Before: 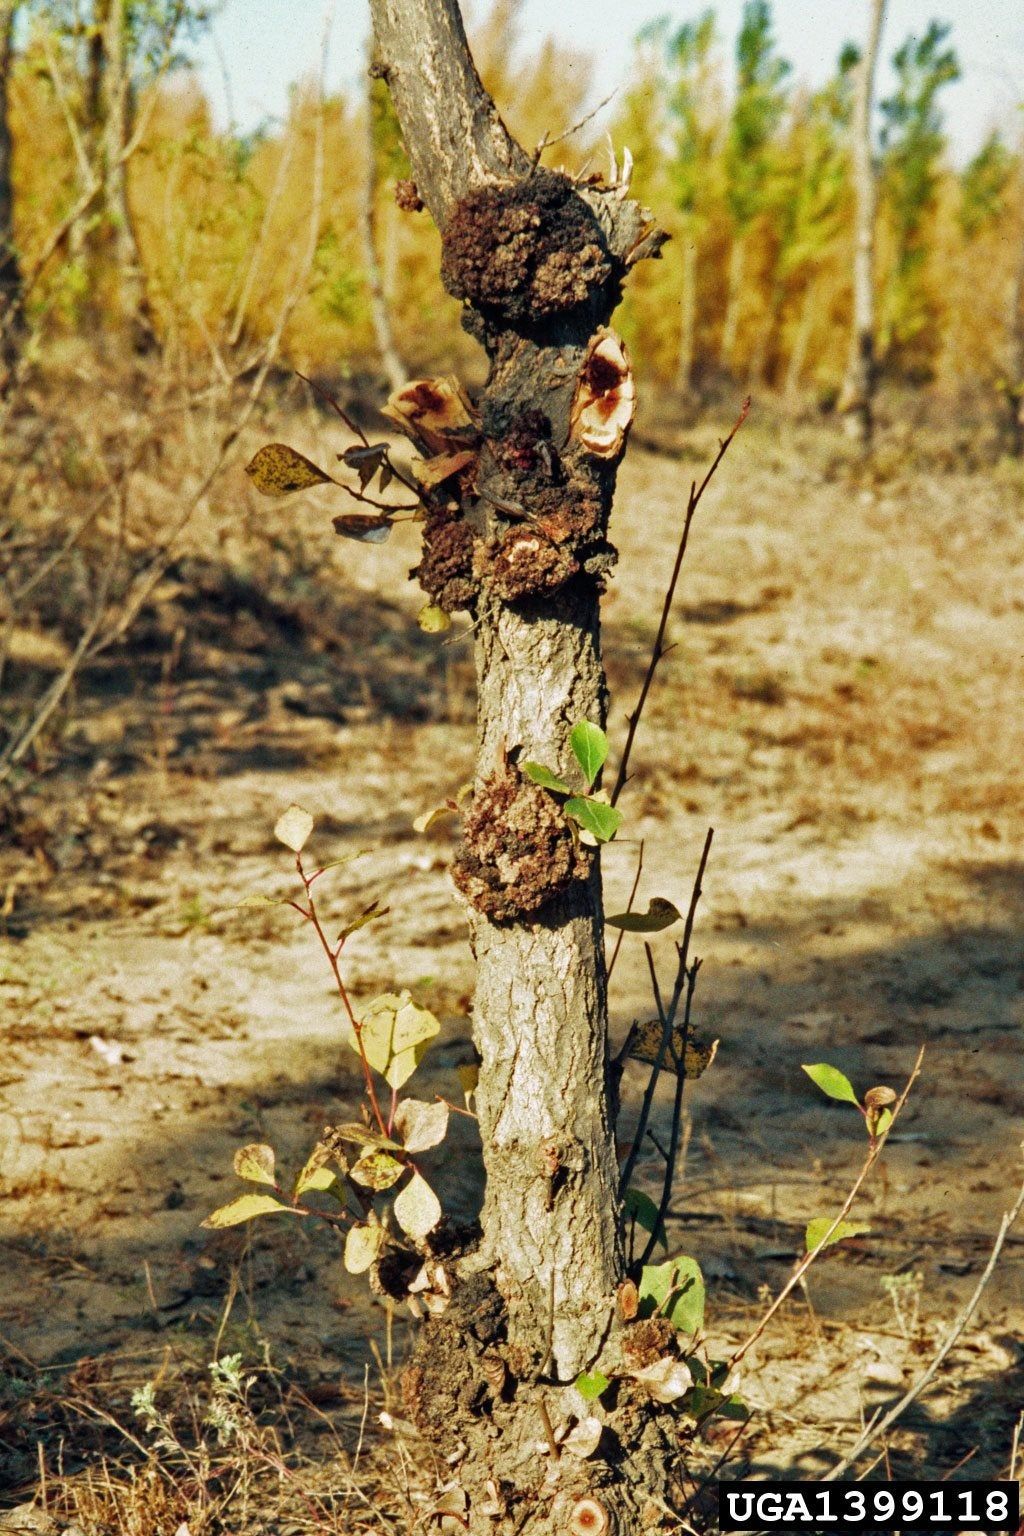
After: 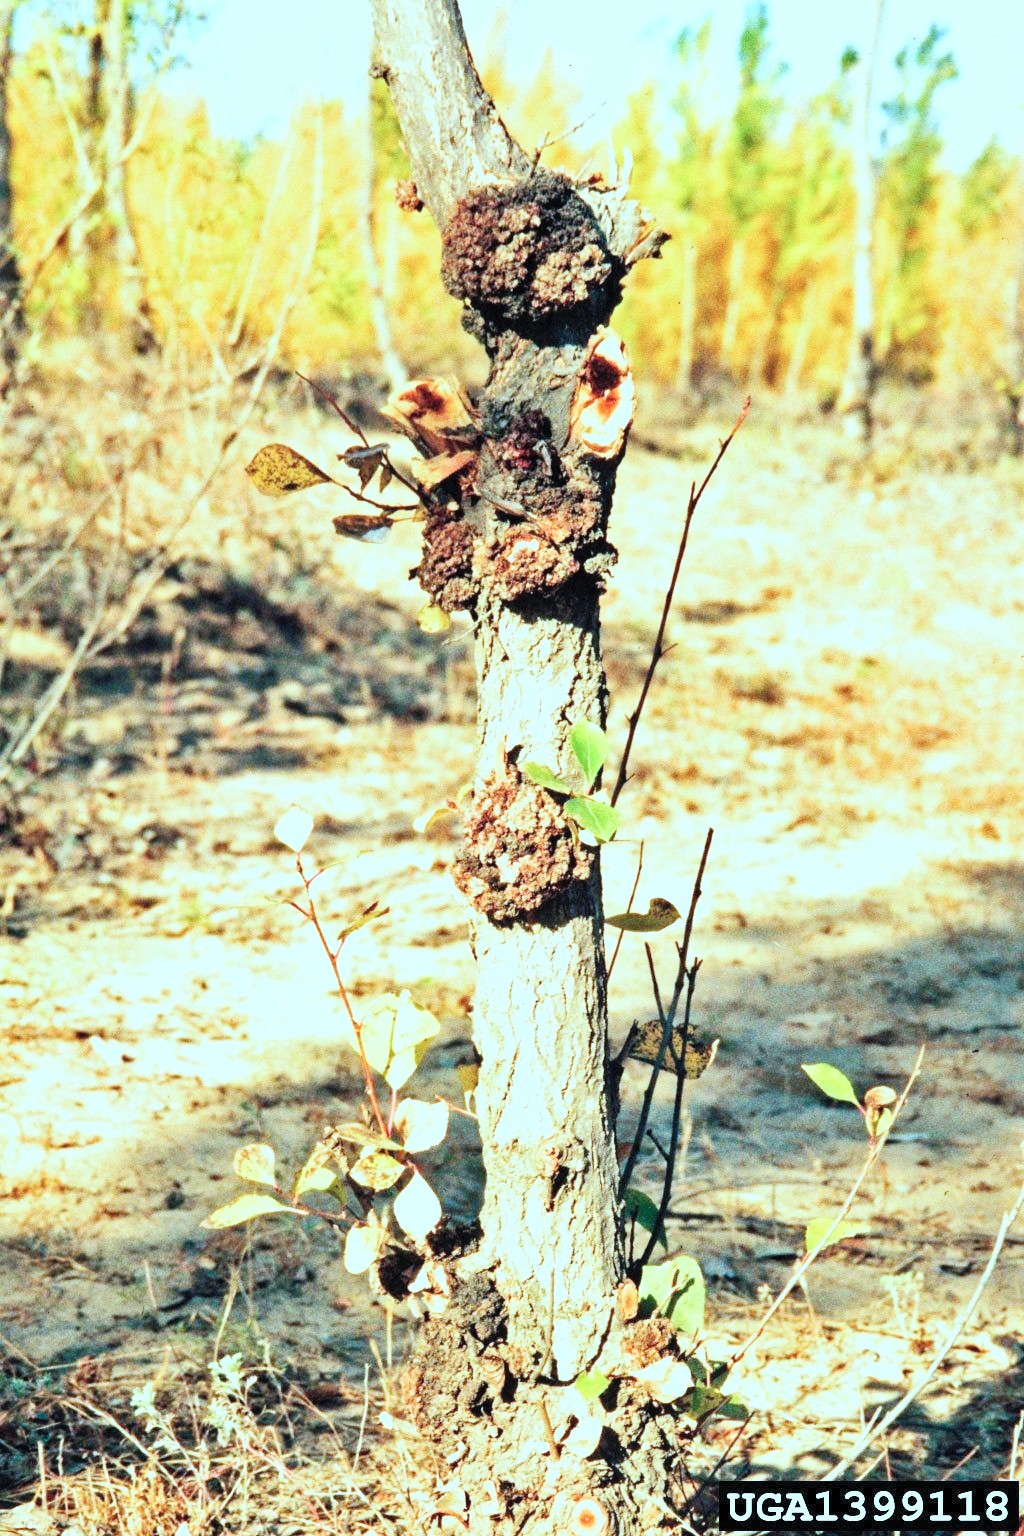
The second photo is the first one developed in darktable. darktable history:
color correction: highlights a* -11.3, highlights b* -15.27
exposure: exposure 0.2 EV, compensate exposure bias true, compensate highlight preservation false
contrast brightness saturation: contrast 0.141, brightness 0.223
base curve: curves: ch0 [(0, 0) (0.008, 0.007) (0.022, 0.029) (0.048, 0.089) (0.092, 0.197) (0.191, 0.399) (0.275, 0.534) (0.357, 0.65) (0.477, 0.78) (0.542, 0.833) (0.799, 0.973) (1, 1)], preserve colors none
